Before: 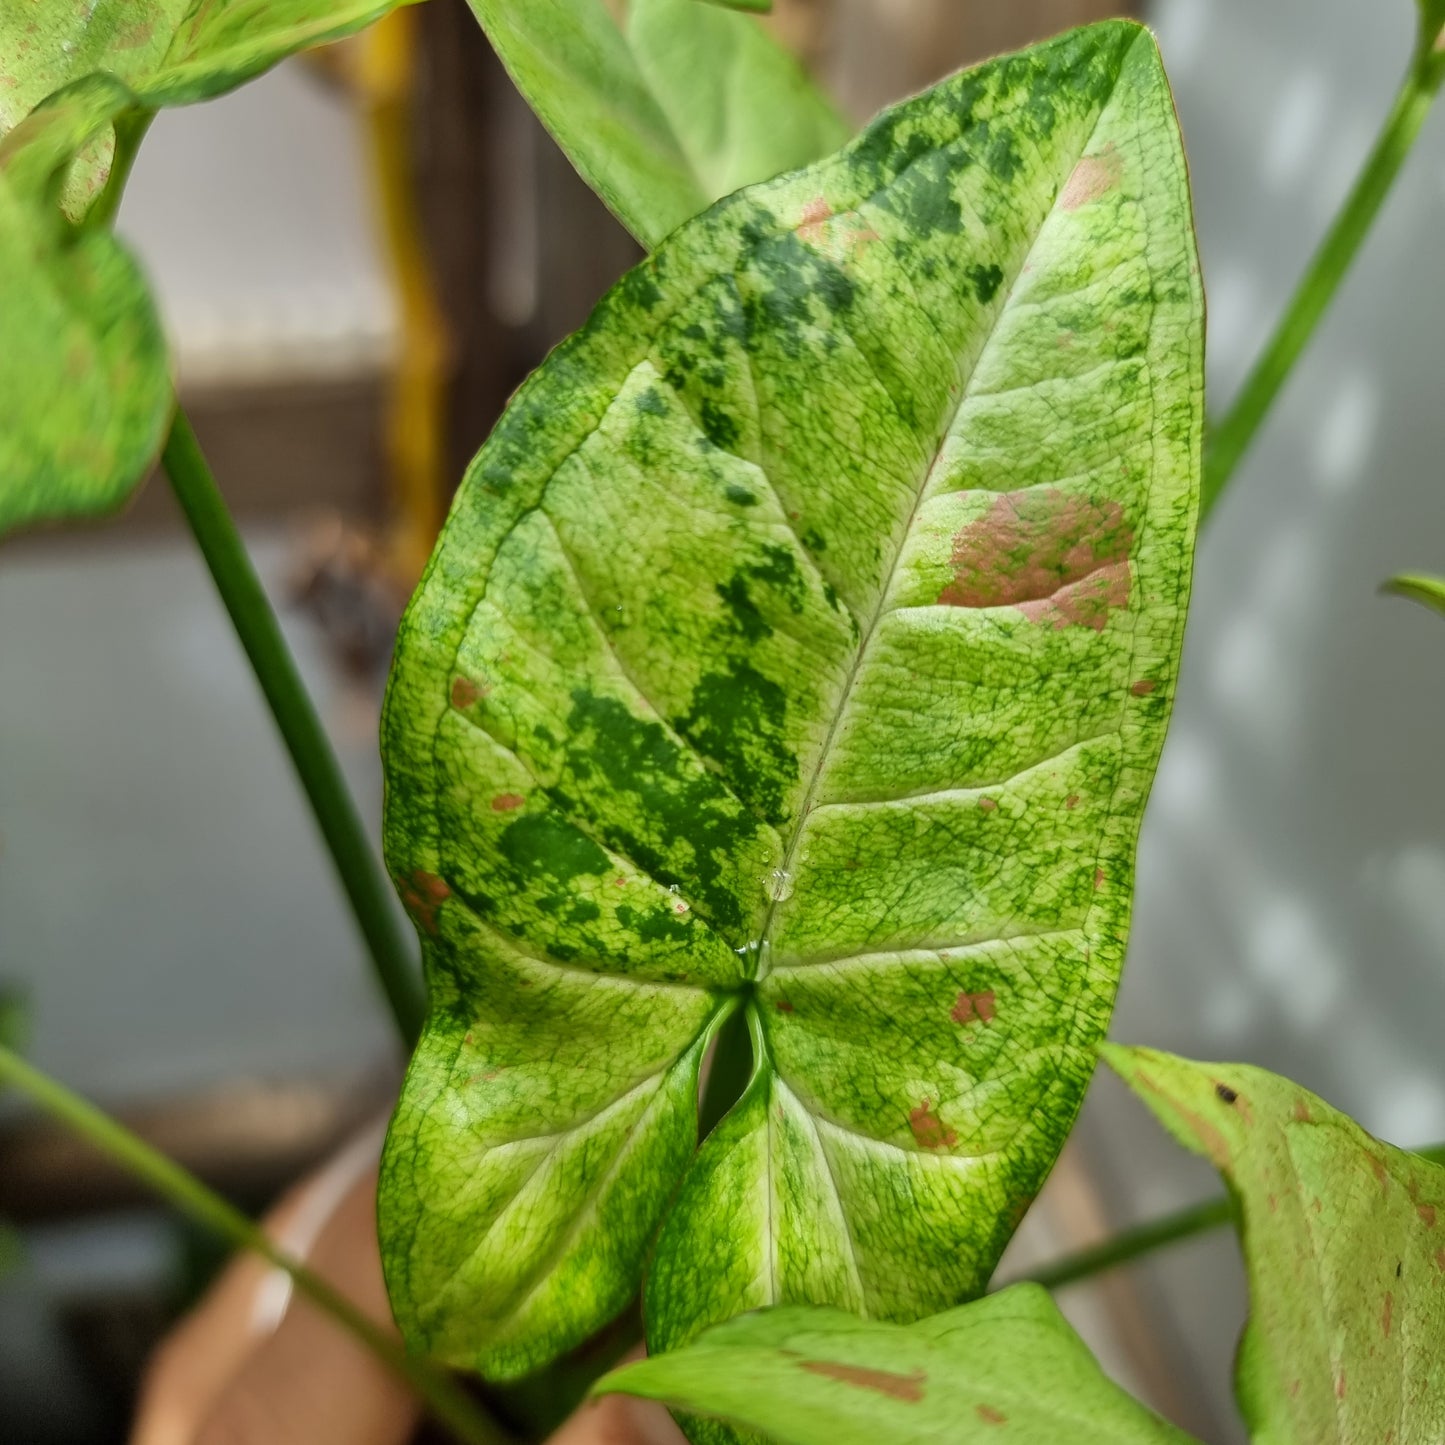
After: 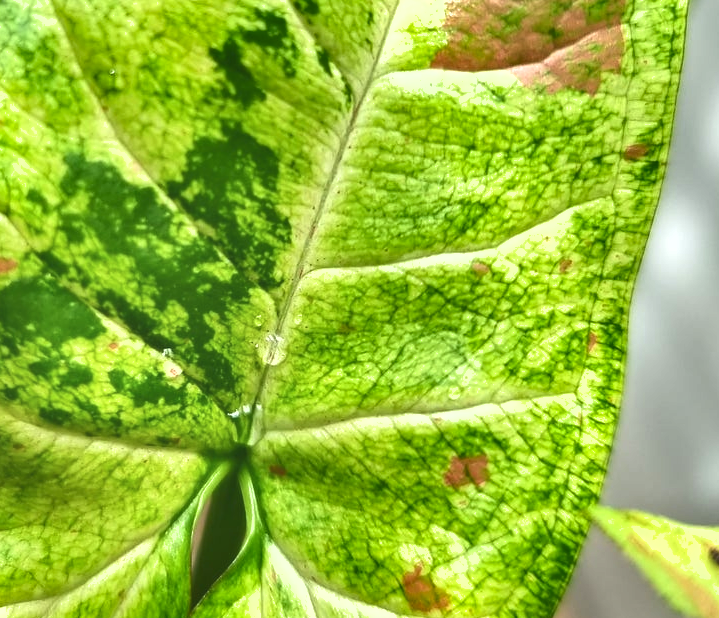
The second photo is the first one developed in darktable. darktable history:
contrast brightness saturation: contrast -0.136, brightness 0.048, saturation -0.135
exposure: black level correction 0, exposure 1.2 EV, compensate highlight preservation false
shadows and highlights: low approximation 0.01, soften with gaussian
crop: left 35.116%, top 37.111%, right 15.073%, bottom 20.091%
